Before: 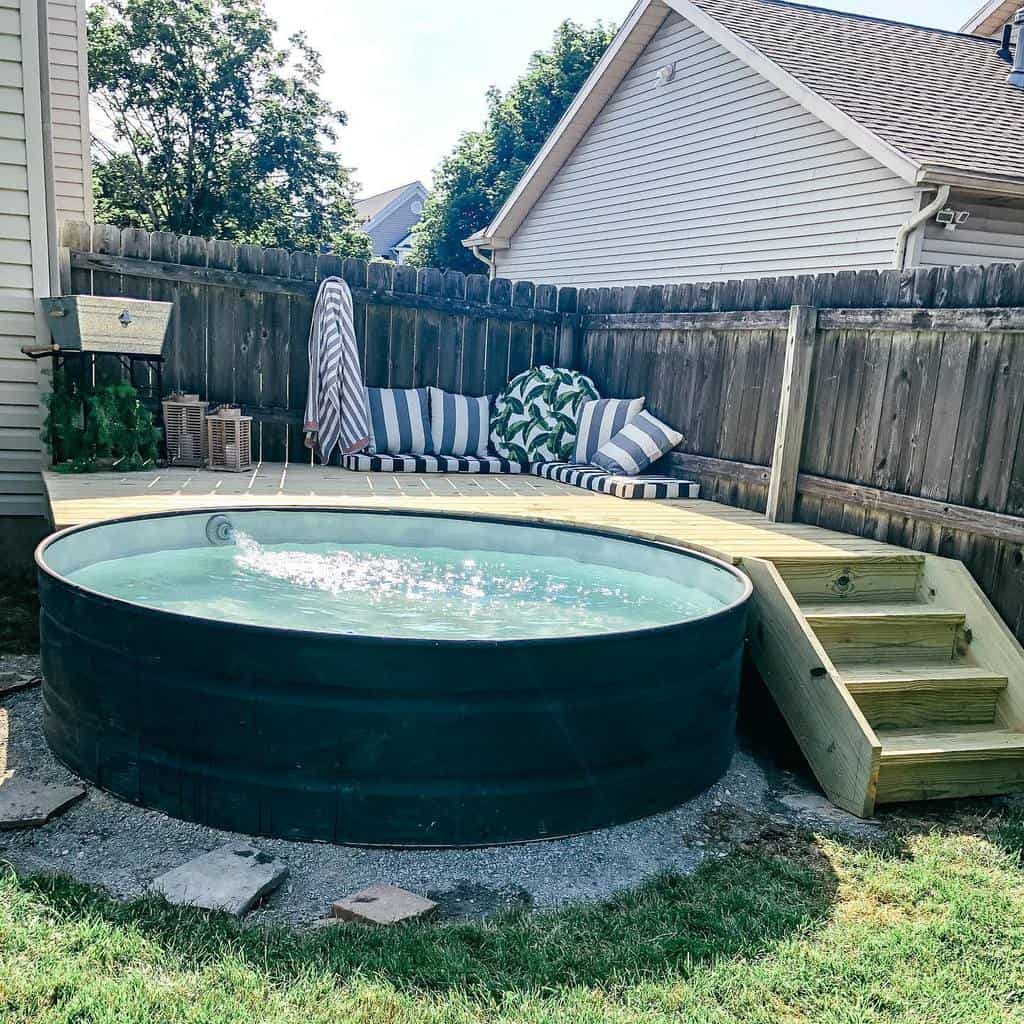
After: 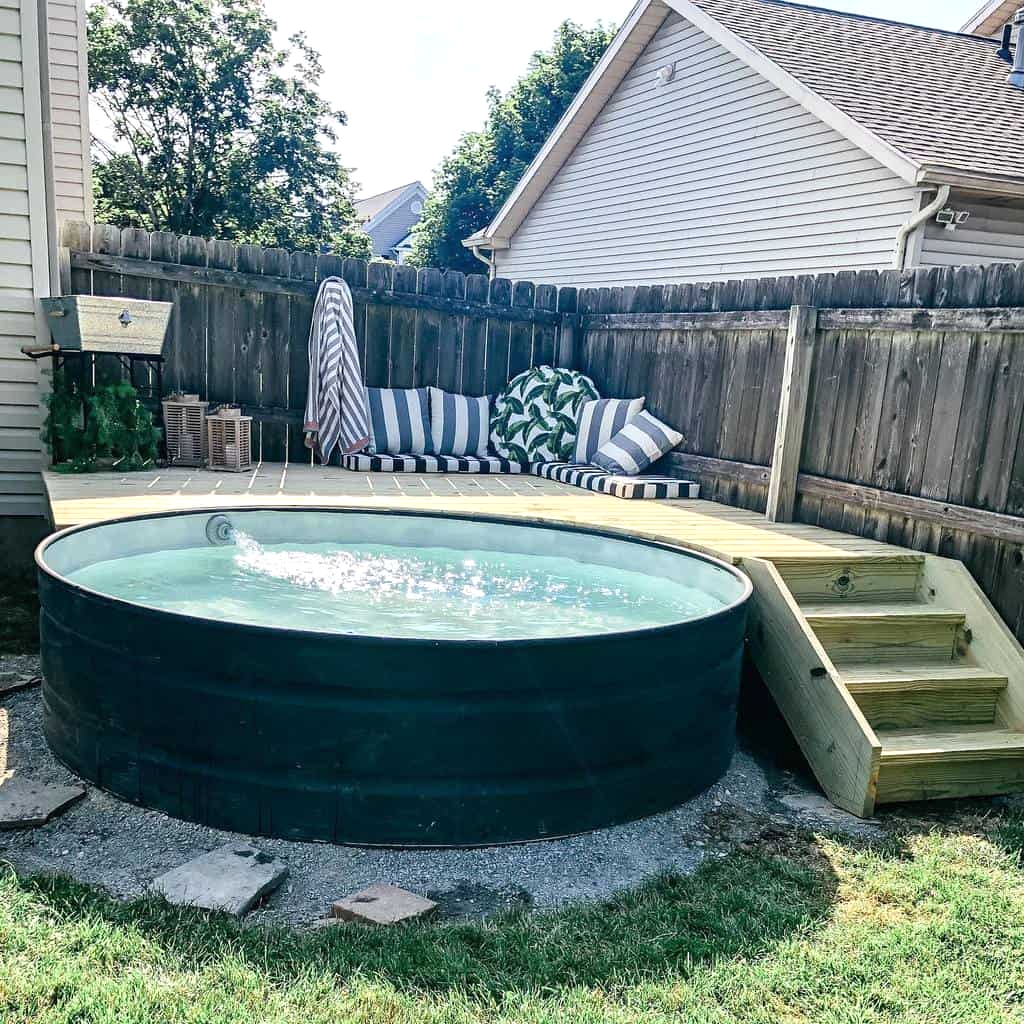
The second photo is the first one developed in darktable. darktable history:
shadows and highlights: shadows -12.46, white point adjustment 4.12, highlights 27.73
tone equalizer: -7 EV 0.096 EV
